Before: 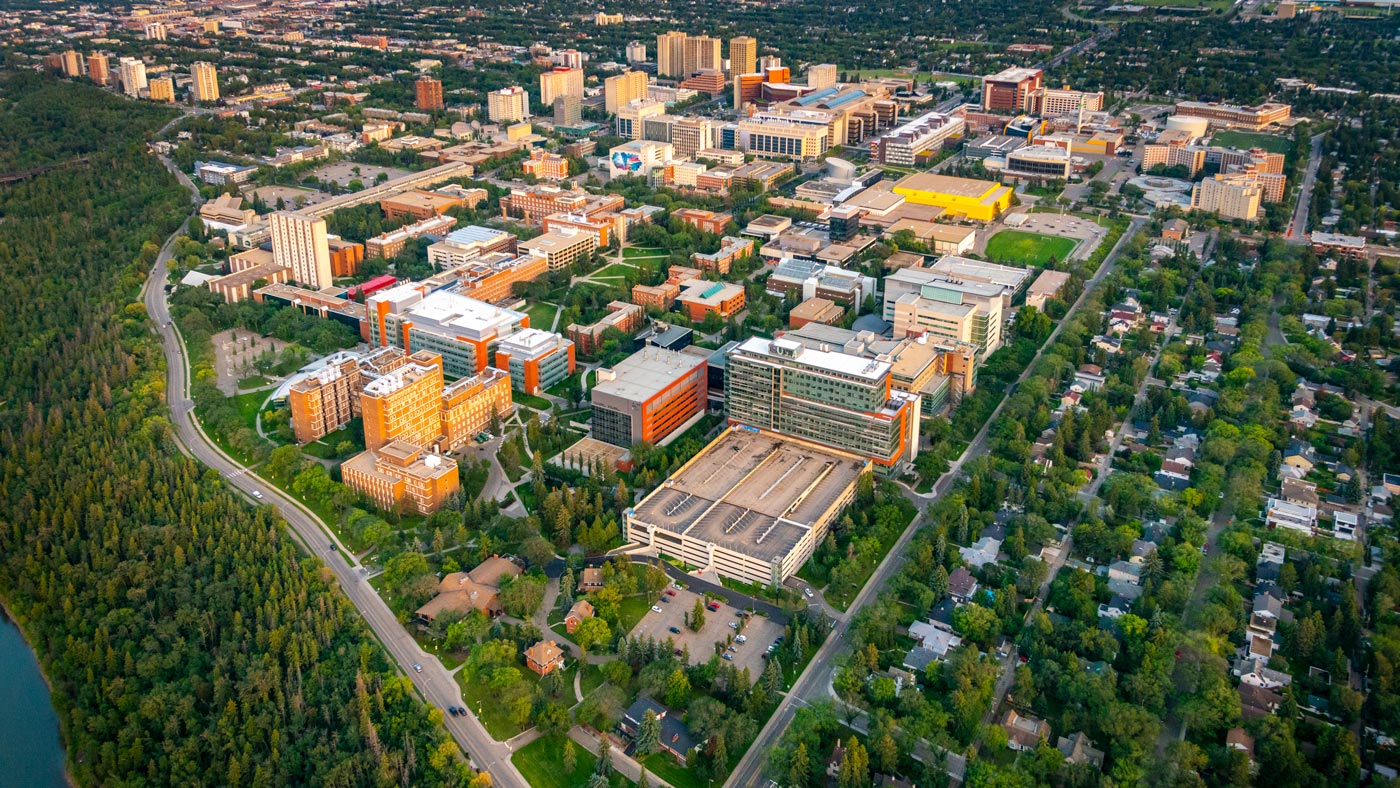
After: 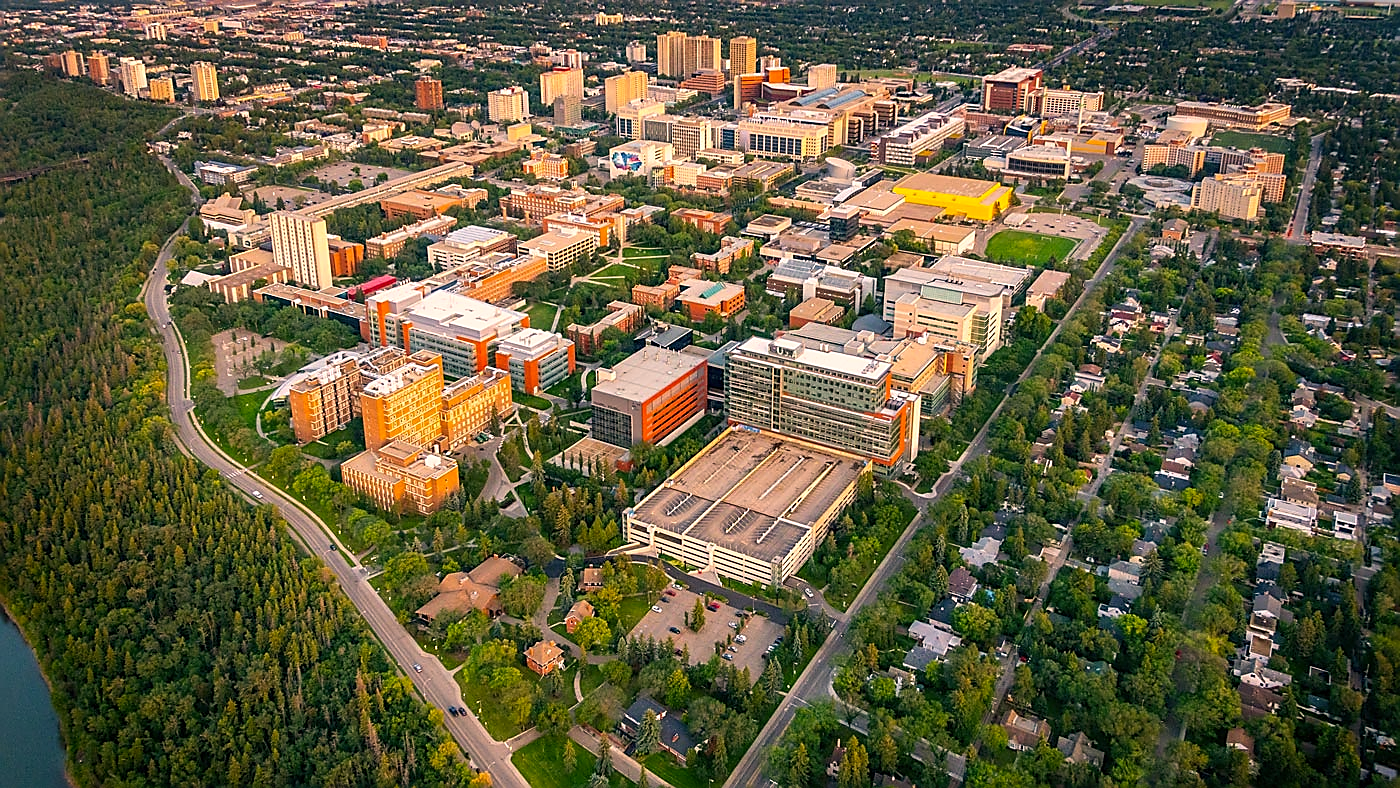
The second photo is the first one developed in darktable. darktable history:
sharpen: radius 1.379, amount 1.246, threshold 0.65
color correction: highlights a* 11.85, highlights b* 11.81
